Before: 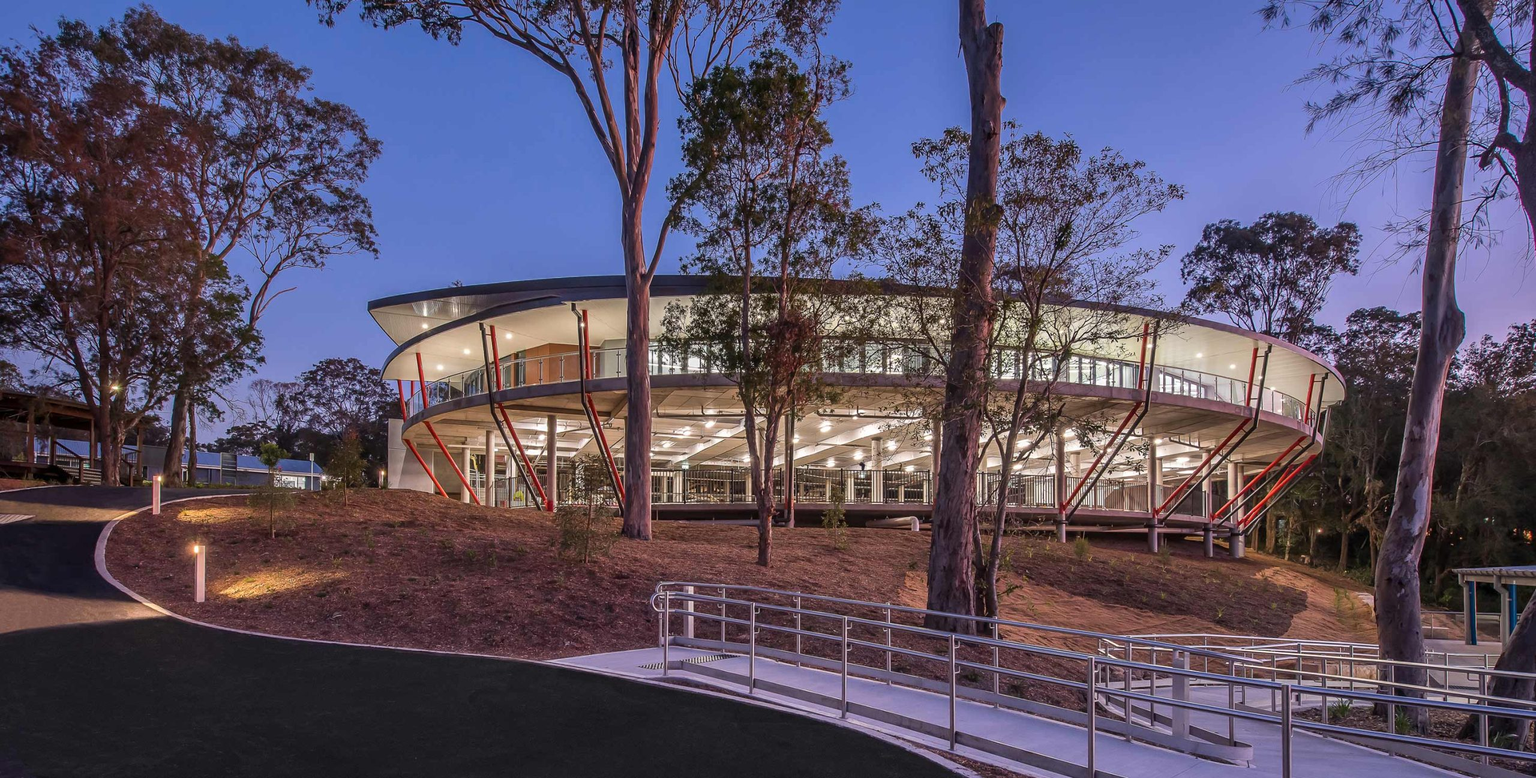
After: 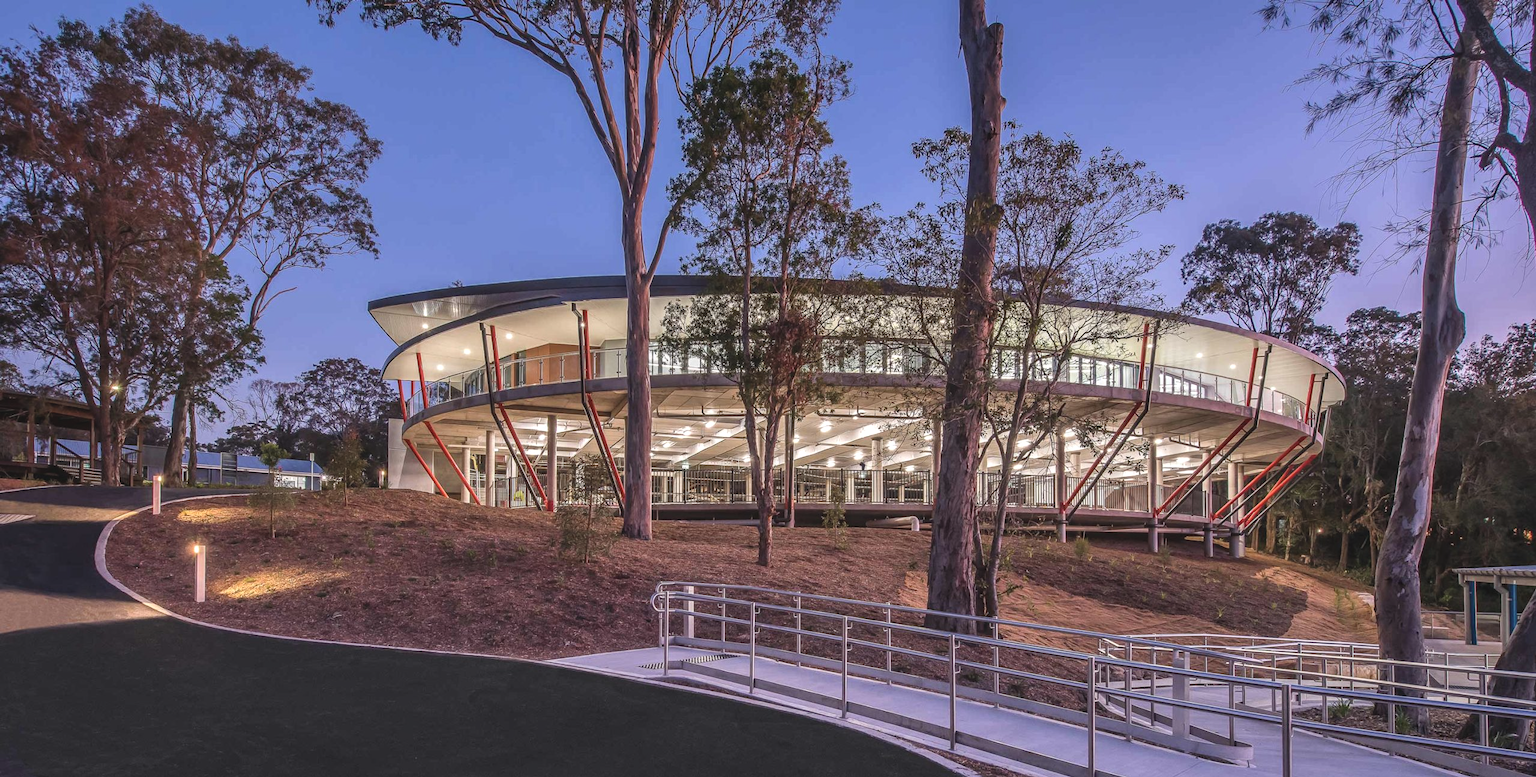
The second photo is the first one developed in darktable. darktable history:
color balance: lift [1.007, 1, 1, 1], gamma [1.097, 1, 1, 1]
local contrast: on, module defaults
